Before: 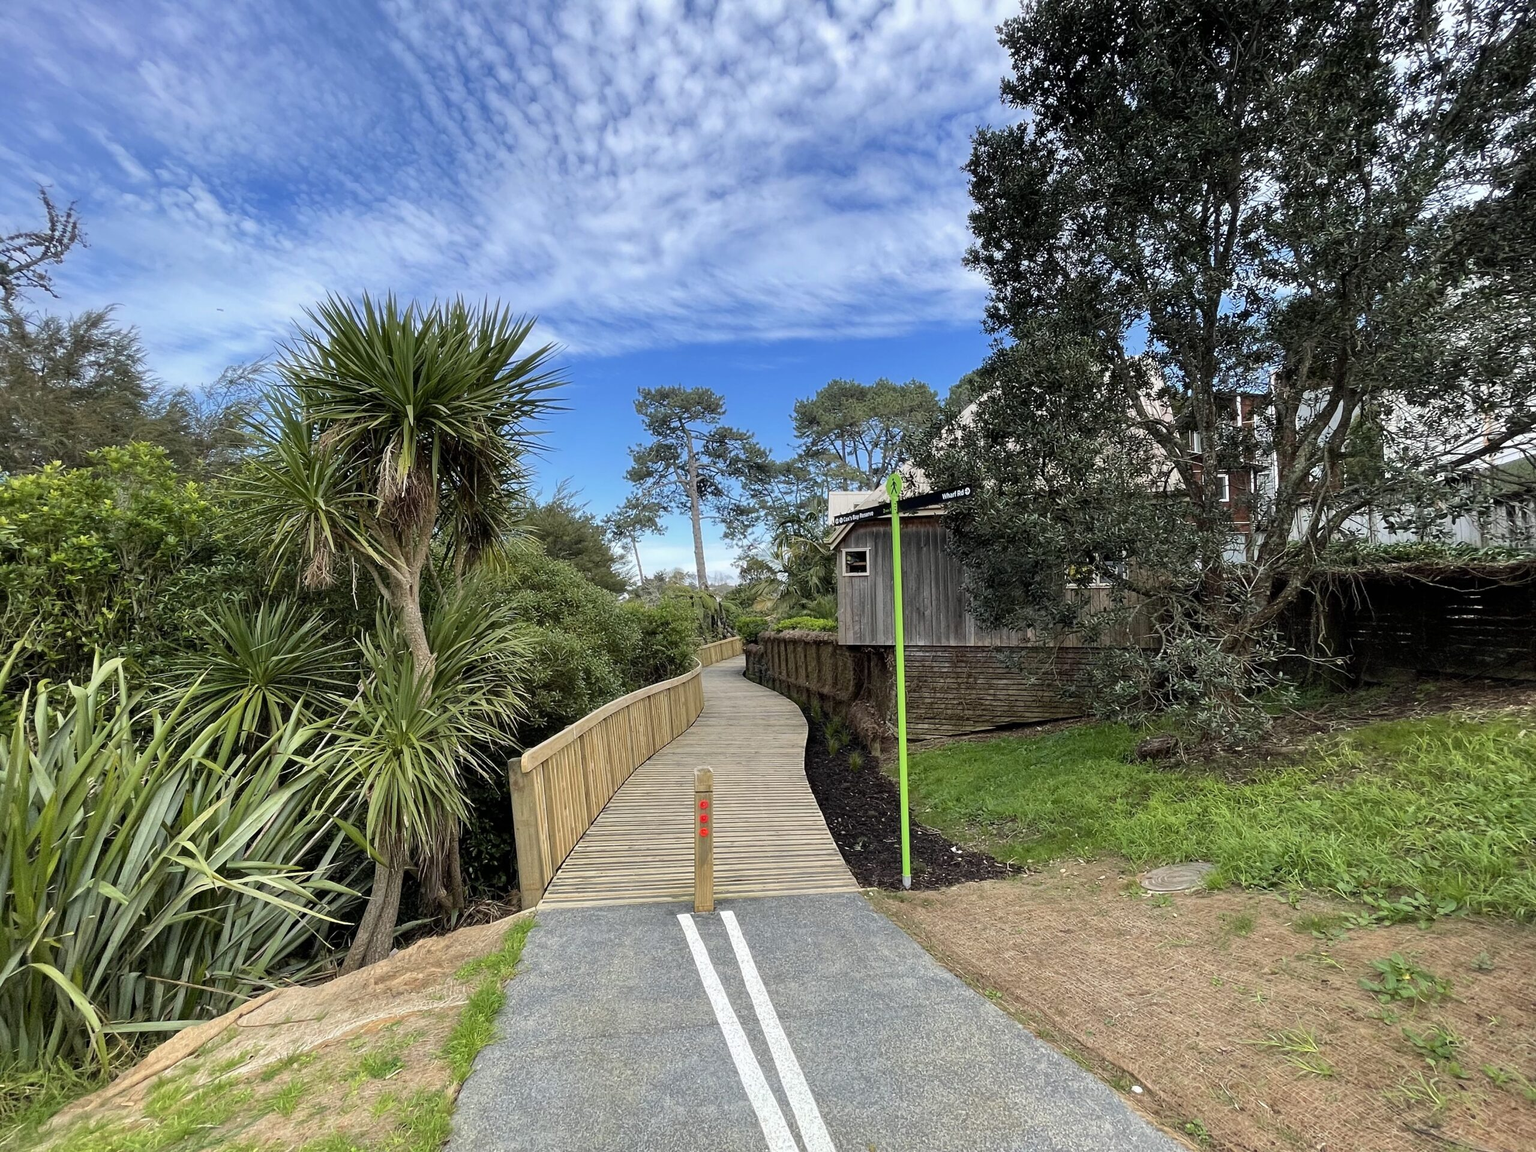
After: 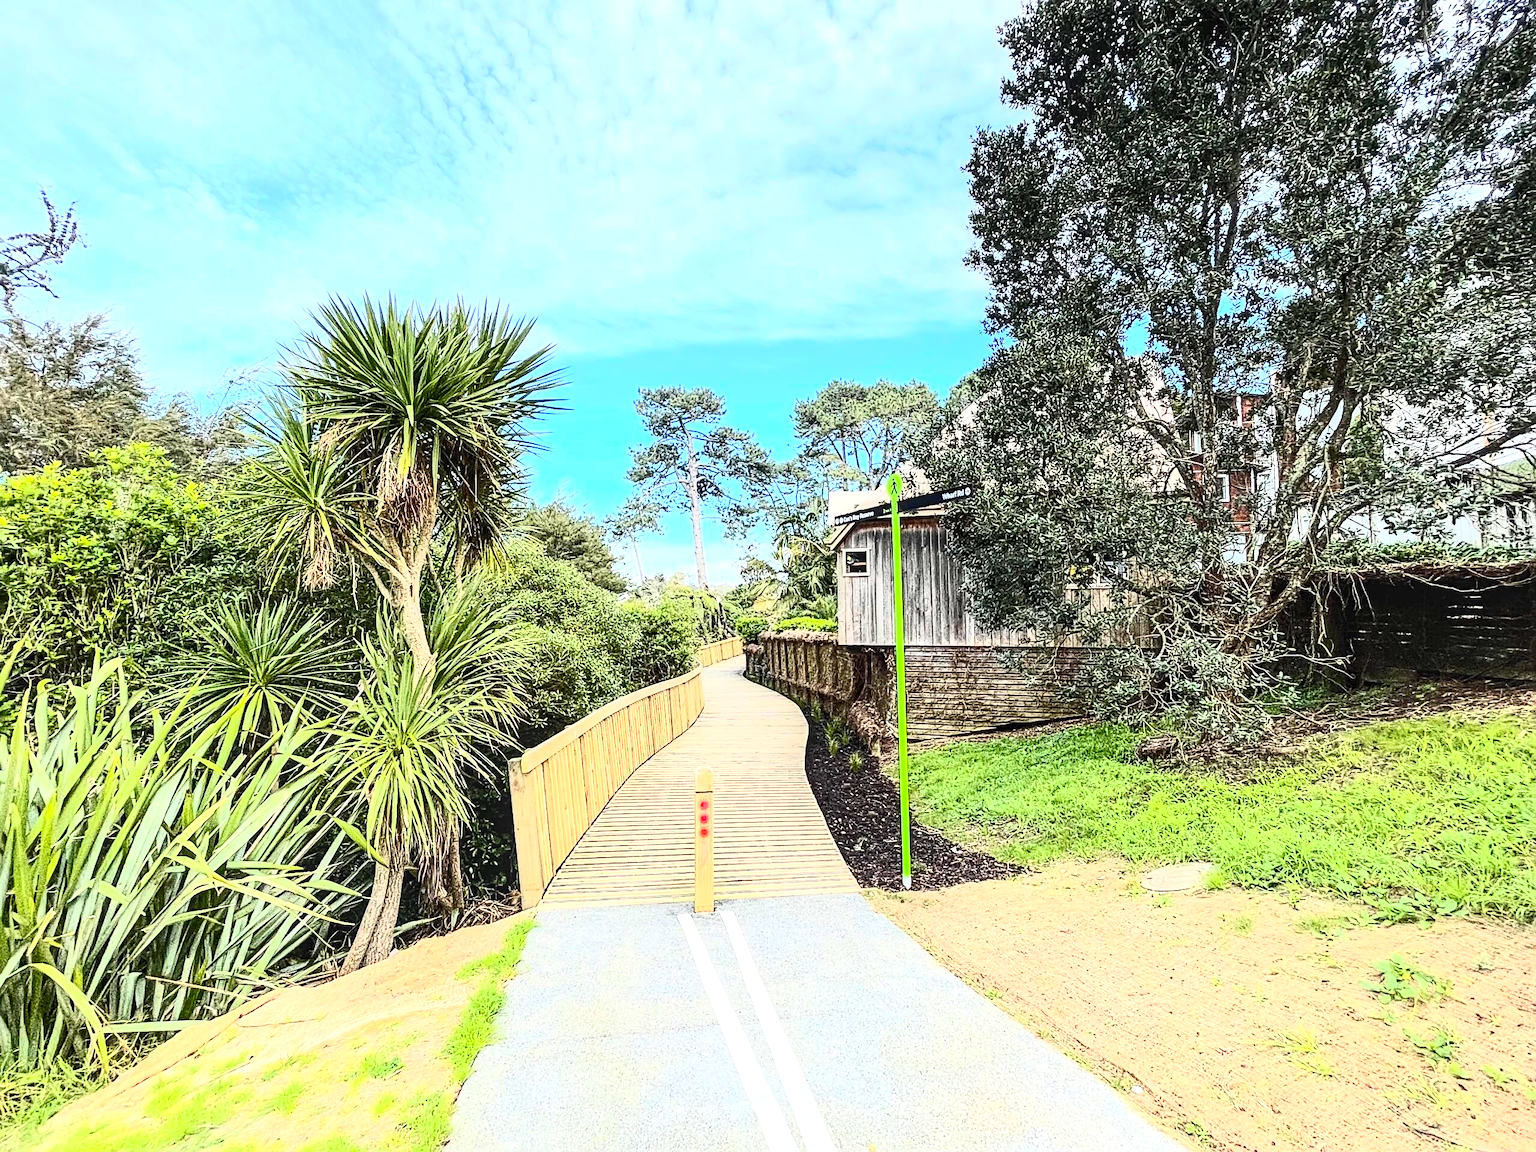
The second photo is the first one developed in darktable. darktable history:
exposure: exposure 1.2 EV, compensate highlight preservation false
sharpen: radius 2.767
contrast brightness saturation: contrast 0.62, brightness 0.34, saturation 0.14
local contrast: detail 130%
